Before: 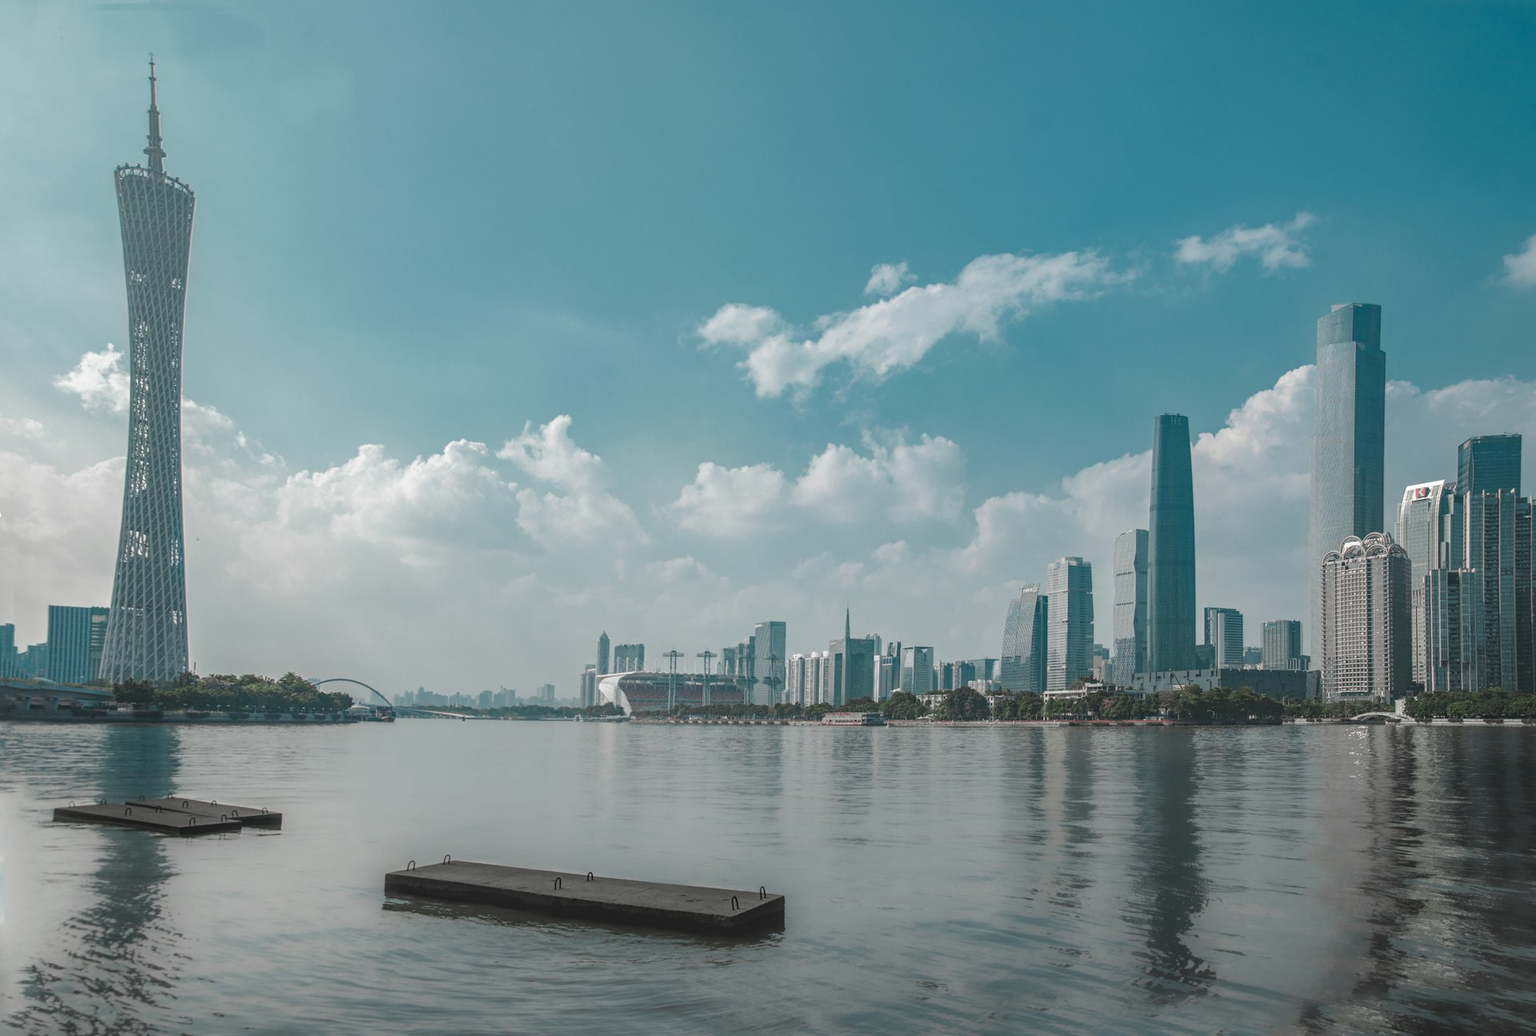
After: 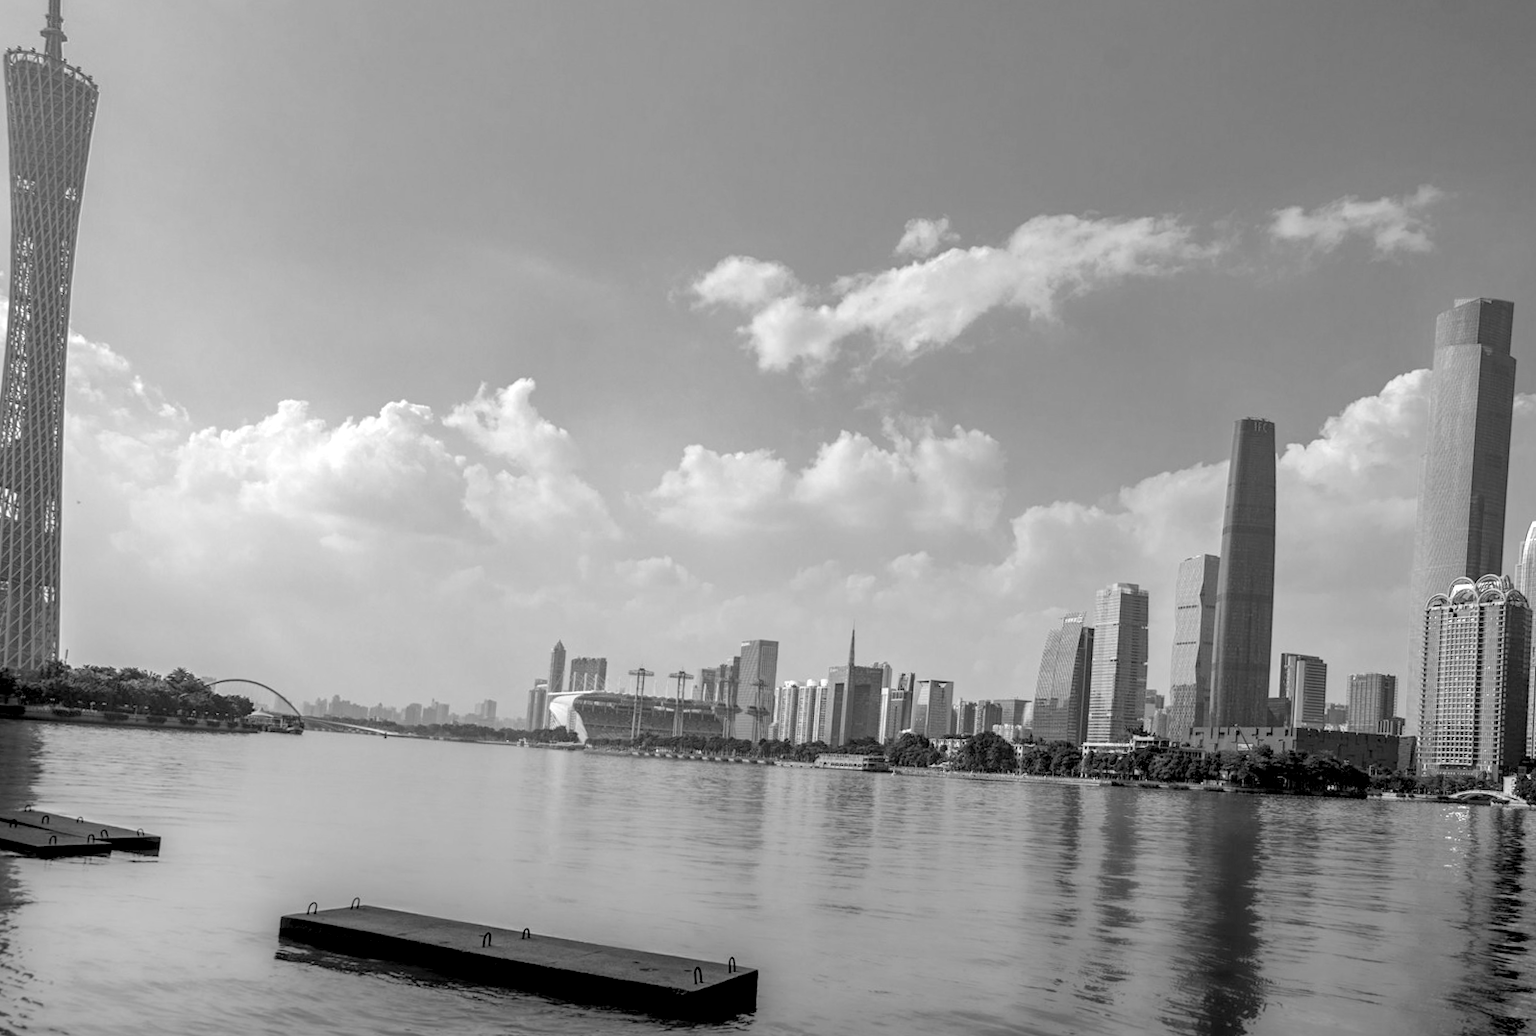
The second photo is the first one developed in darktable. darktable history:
monochrome: on, module defaults
white balance: red 1.042, blue 1.17
crop and rotate: angle -3.27°, left 5.211%, top 5.211%, right 4.607%, bottom 4.607%
exposure: black level correction 0.031, exposure 0.304 EV, compensate highlight preservation false
